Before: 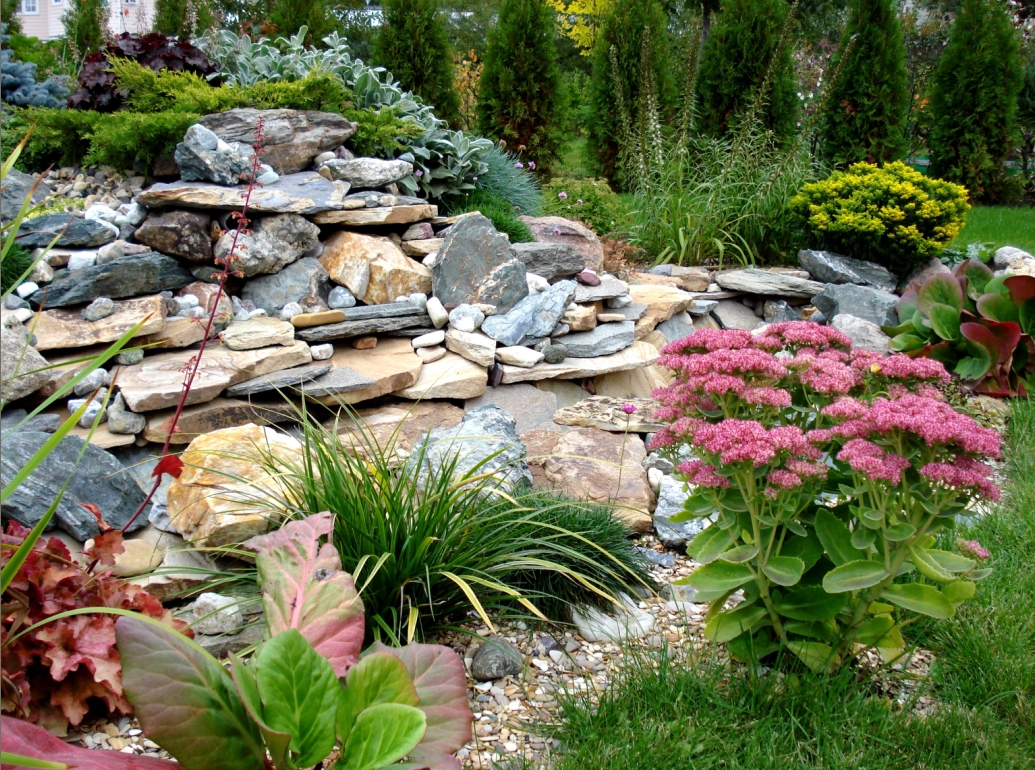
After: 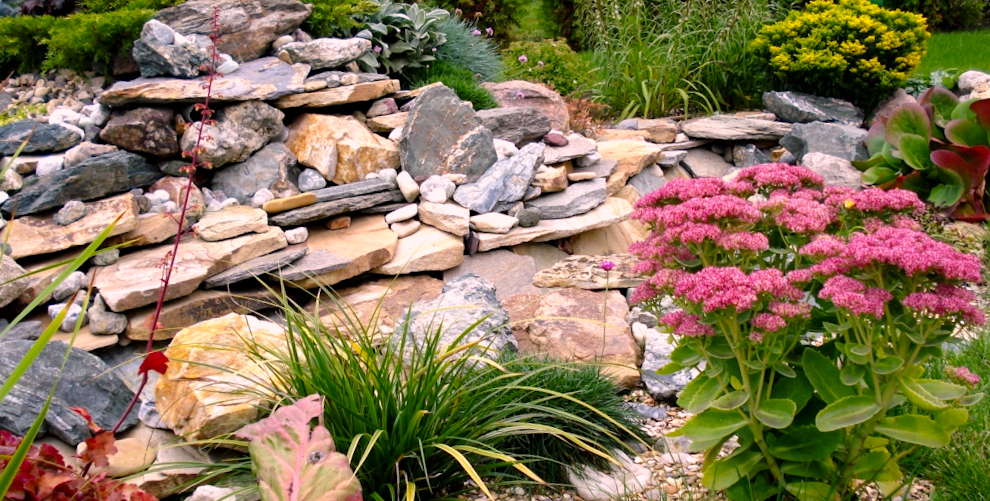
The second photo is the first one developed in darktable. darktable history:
rotate and perspective: rotation -5°, crop left 0.05, crop right 0.952, crop top 0.11, crop bottom 0.89
color balance: output saturation 110%
color correction: highlights a* 14.52, highlights b* 4.84
crop and rotate: top 12.5%, bottom 12.5%
